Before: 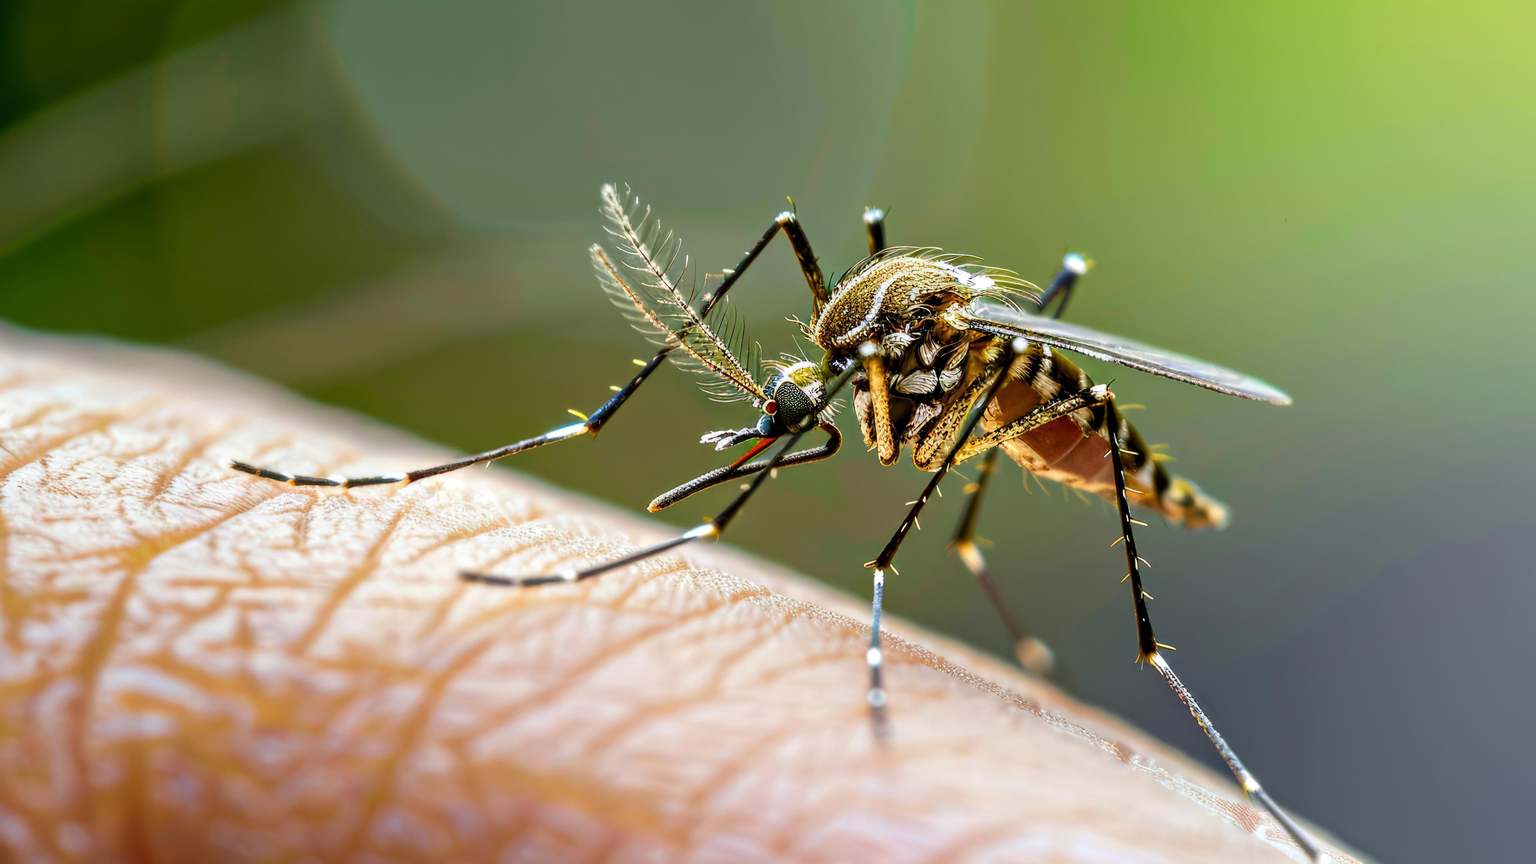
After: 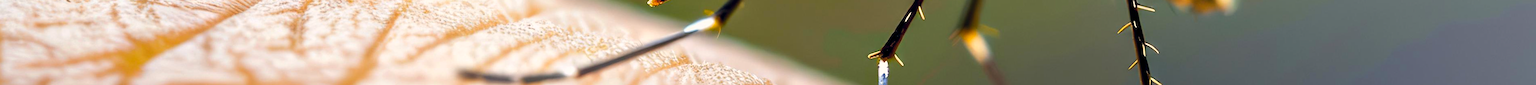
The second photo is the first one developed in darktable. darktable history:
crop and rotate: top 59.084%, bottom 30.916%
rotate and perspective: rotation -1°, crop left 0.011, crop right 0.989, crop top 0.025, crop bottom 0.975
sharpen: amount 0.2
color balance rgb: shadows lift › hue 87.51°, highlights gain › chroma 1.62%, highlights gain › hue 55.1°, global offset › chroma 0.06%, global offset › hue 253.66°, linear chroma grading › global chroma 0.5%, perceptual saturation grading › global saturation 16.38%
